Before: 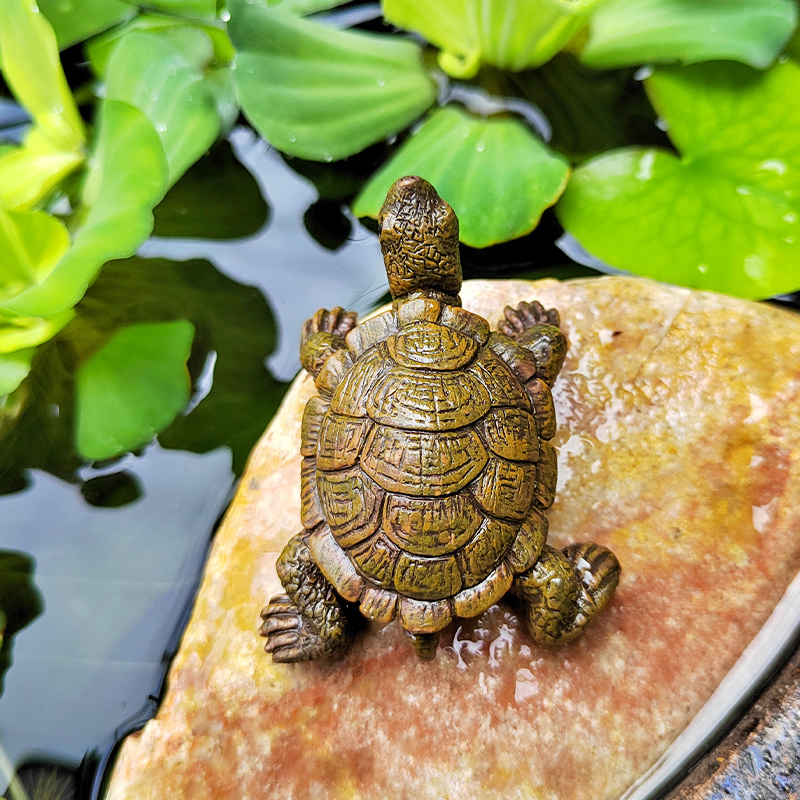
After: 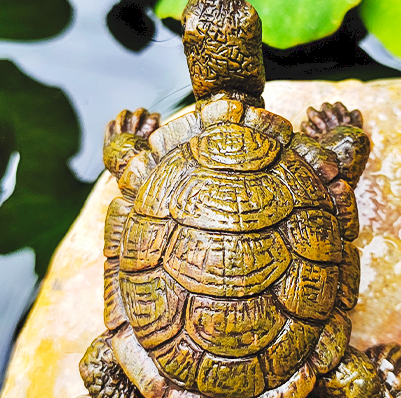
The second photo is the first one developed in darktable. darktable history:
crop: left 24.627%, top 24.982%, right 25.148%, bottom 25.239%
tone curve: curves: ch0 [(0, 0) (0.003, 0.072) (0.011, 0.077) (0.025, 0.082) (0.044, 0.094) (0.069, 0.106) (0.1, 0.125) (0.136, 0.145) (0.177, 0.173) (0.224, 0.216) (0.277, 0.281) (0.335, 0.356) (0.399, 0.436) (0.468, 0.53) (0.543, 0.629) (0.623, 0.724) (0.709, 0.808) (0.801, 0.88) (0.898, 0.941) (1, 1)], preserve colors none
